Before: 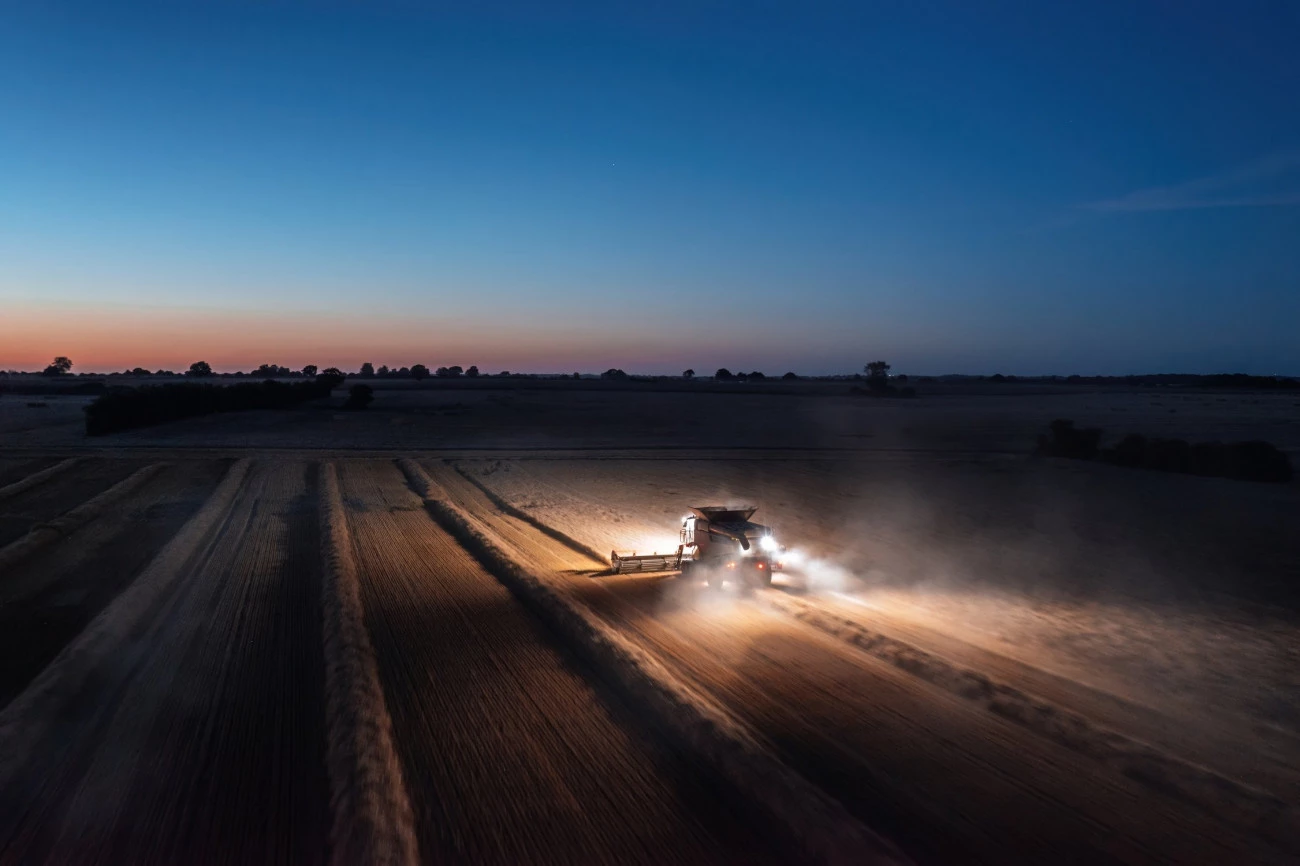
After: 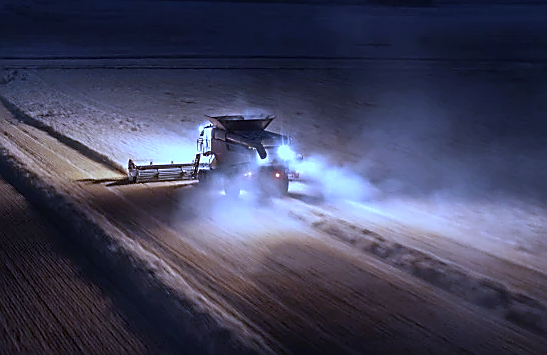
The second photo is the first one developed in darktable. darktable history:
crop: left 37.221%, top 45.169%, right 20.63%, bottom 13.777%
tone equalizer: -8 EV 0.06 EV, smoothing diameter 25%, edges refinement/feathering 10, preserve details guided filter
sharpen: radius 1.4, amount 1.25, threshold 0.7
white balance: red 0.766, blue 1.537
